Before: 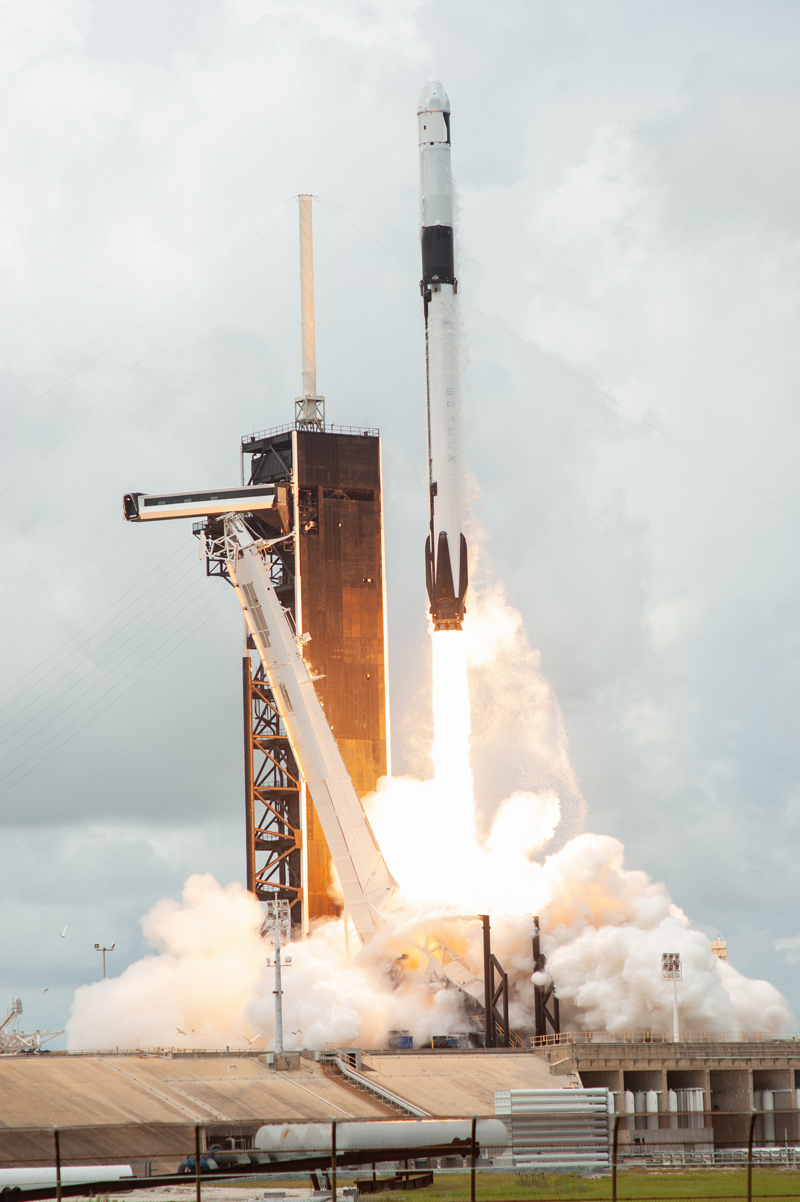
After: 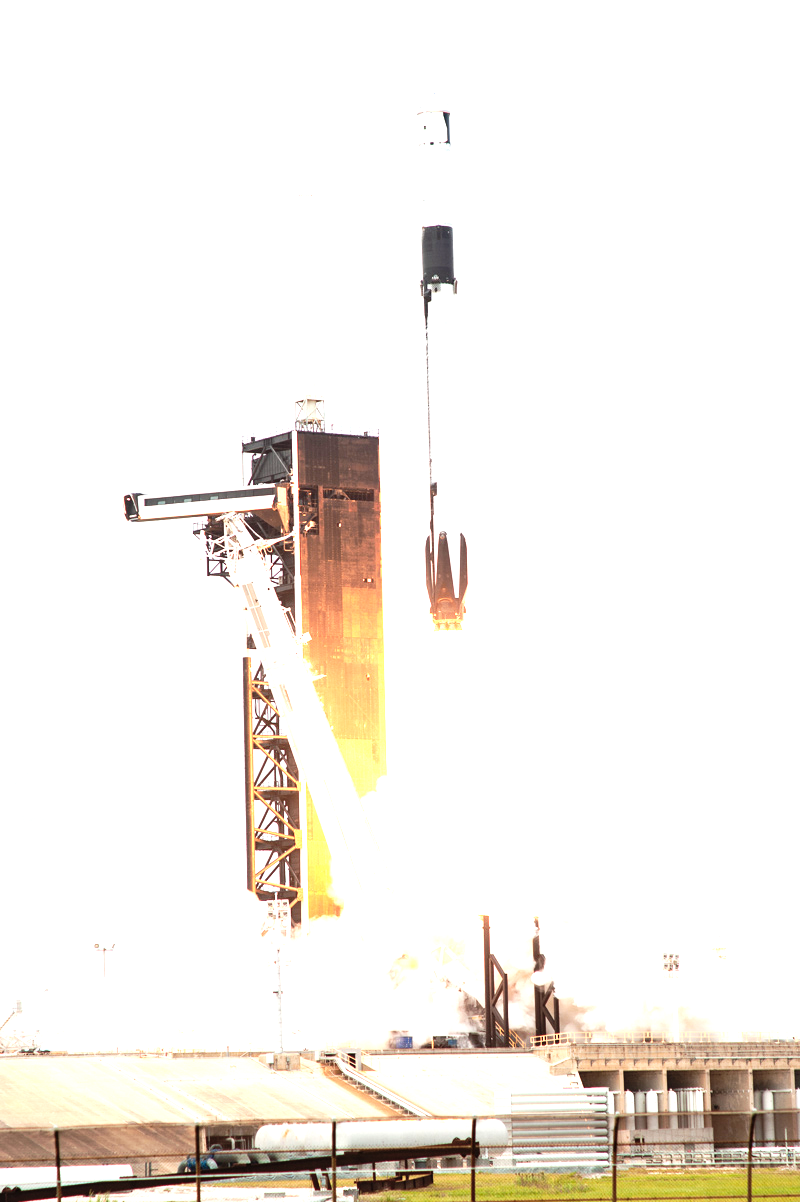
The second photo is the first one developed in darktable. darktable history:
tone curve: curves: ch0 [(0, 0) (0.093, 0.104) (0.226, 0.291) (0.327, 0.431) (0.471, 0.648) (0.759, 0.926) (1, 1)], preserve colors none
color zones: curves: ch0 [(0, 0.558) (0.143, 0.559) (0.286, 0.529) (0.429, 0.505) (0.571, 0.5) (0.714, 0.5) (0.857, 0.5) (1, 0.558)]; ch1 [(0, 0.469) (0.01, 0.469) (0.12, 0.446) (0.248, 0.469) (0.5, 0.5) (0.748, 0.5) (0.99, 0.469) (1, 0.469)]
levels: levels [0, 0.43, 0.859]
